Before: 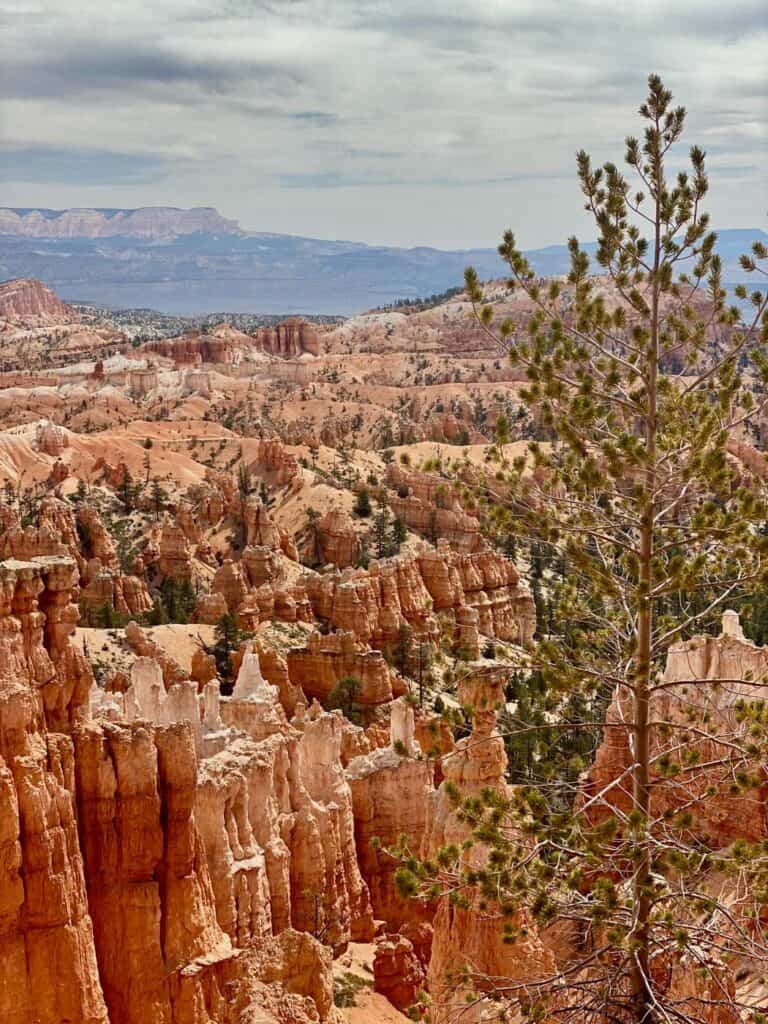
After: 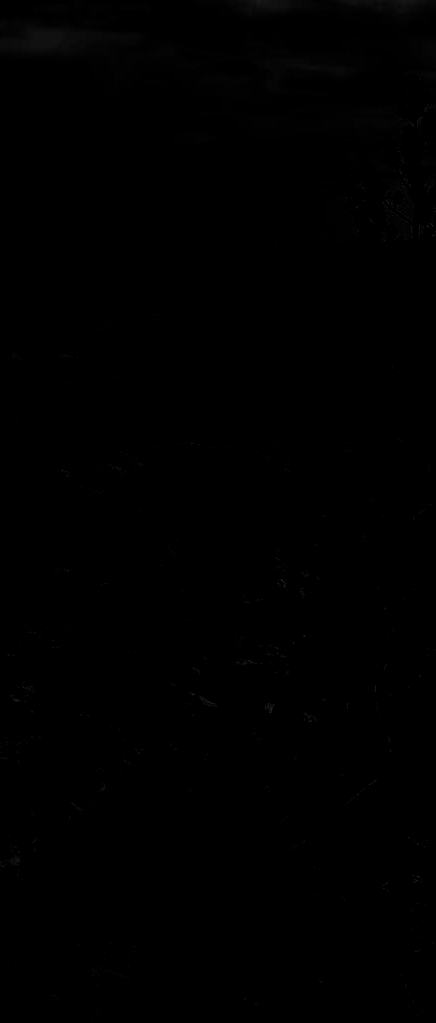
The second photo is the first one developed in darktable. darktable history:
filmic rgb: black relative exposure -7.7 EV, white relative exposure 4.45 EV, threshold 5.95 EV, target black luminance 0%, hardness 3.75, latitude 50.8%, contrast 1.078, highlights saturation mix 9.87%, shadows ↔ highlights balance -0.282%, enable highlight reconstruction true
crop: left 31.514%, top 0.012%, right 11.611%
levels: levels [0.721, 0.937, 0.997]
